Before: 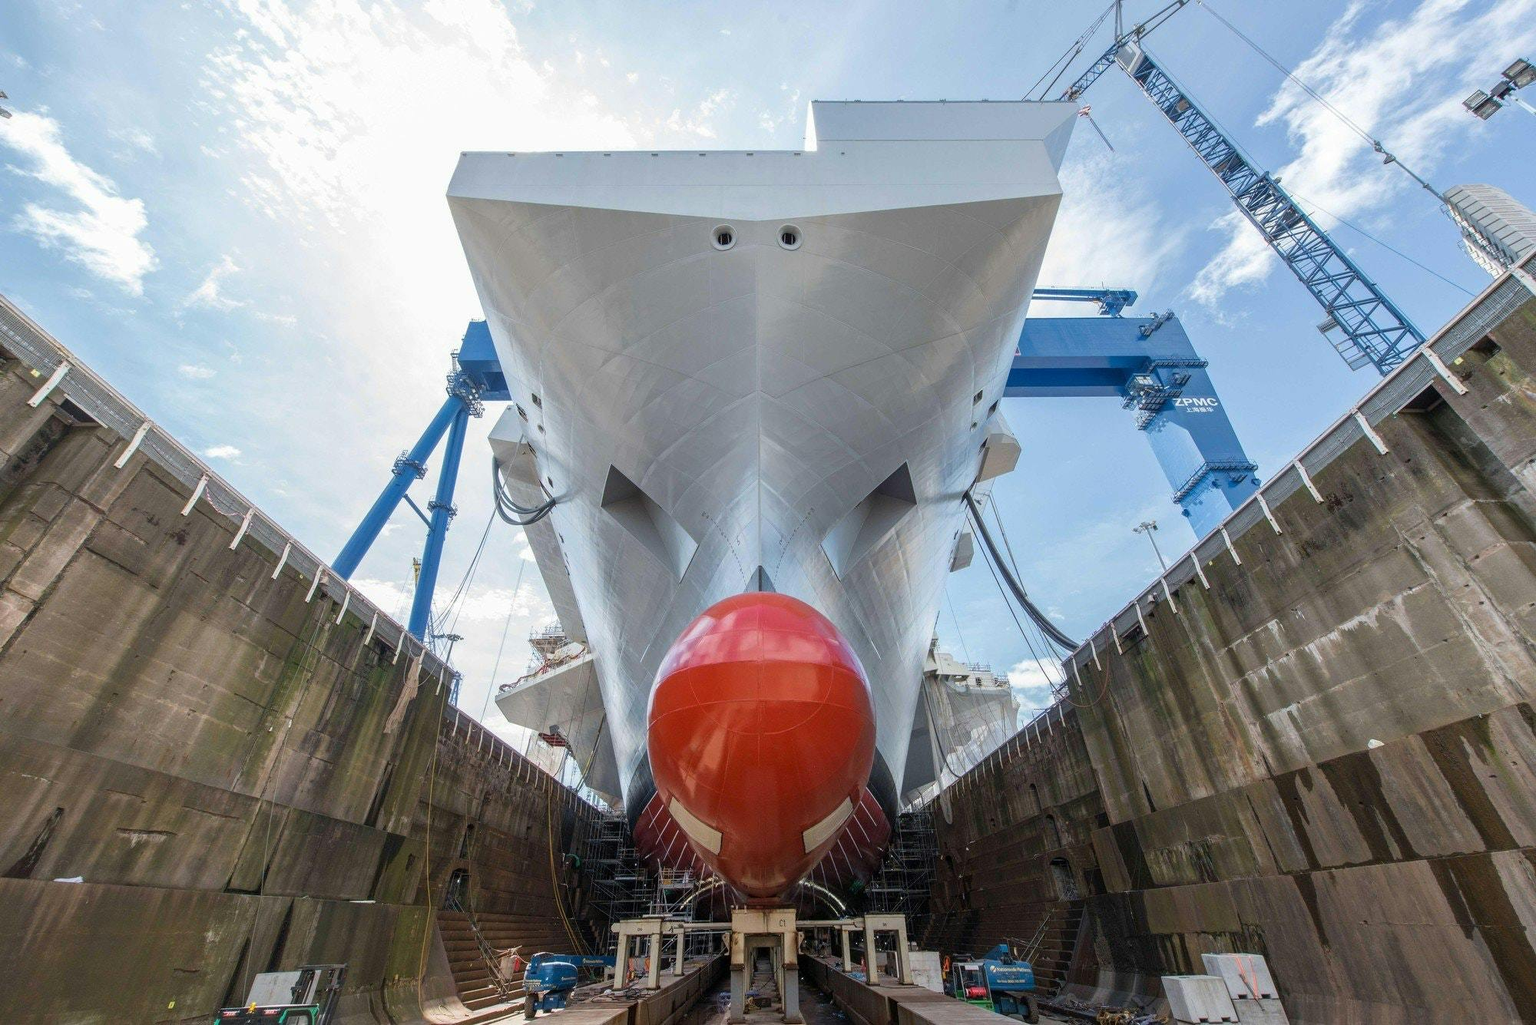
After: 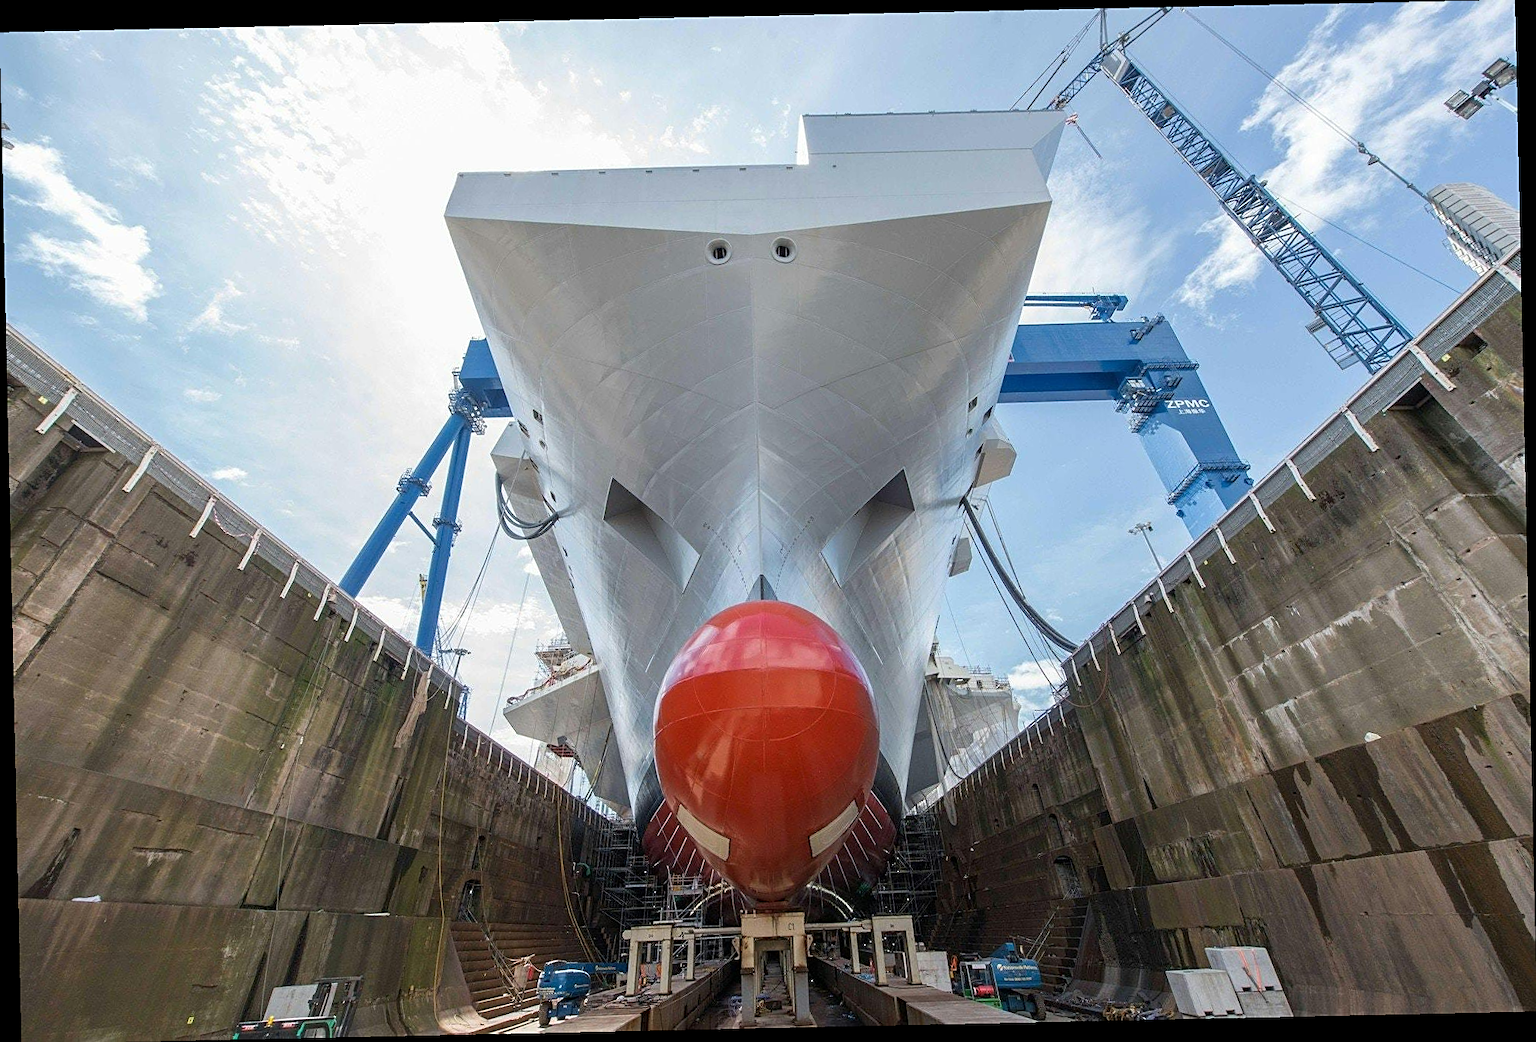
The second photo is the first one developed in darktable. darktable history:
sharpen: on, module defaults
rotate and perspective: rotation -1.24°, automatic cropping off
